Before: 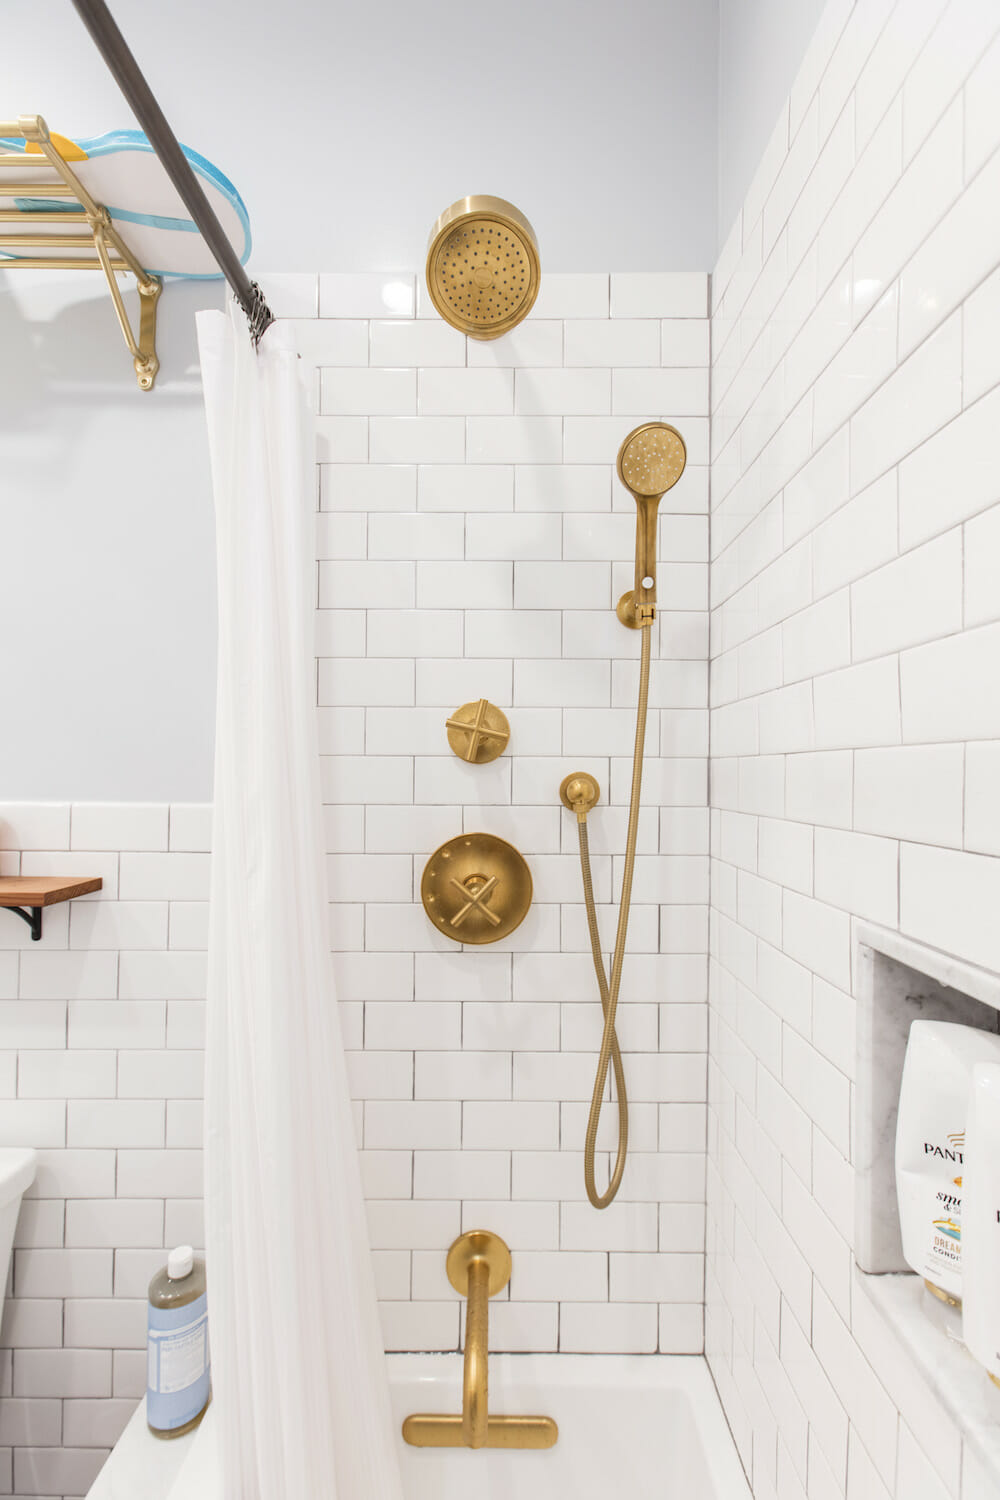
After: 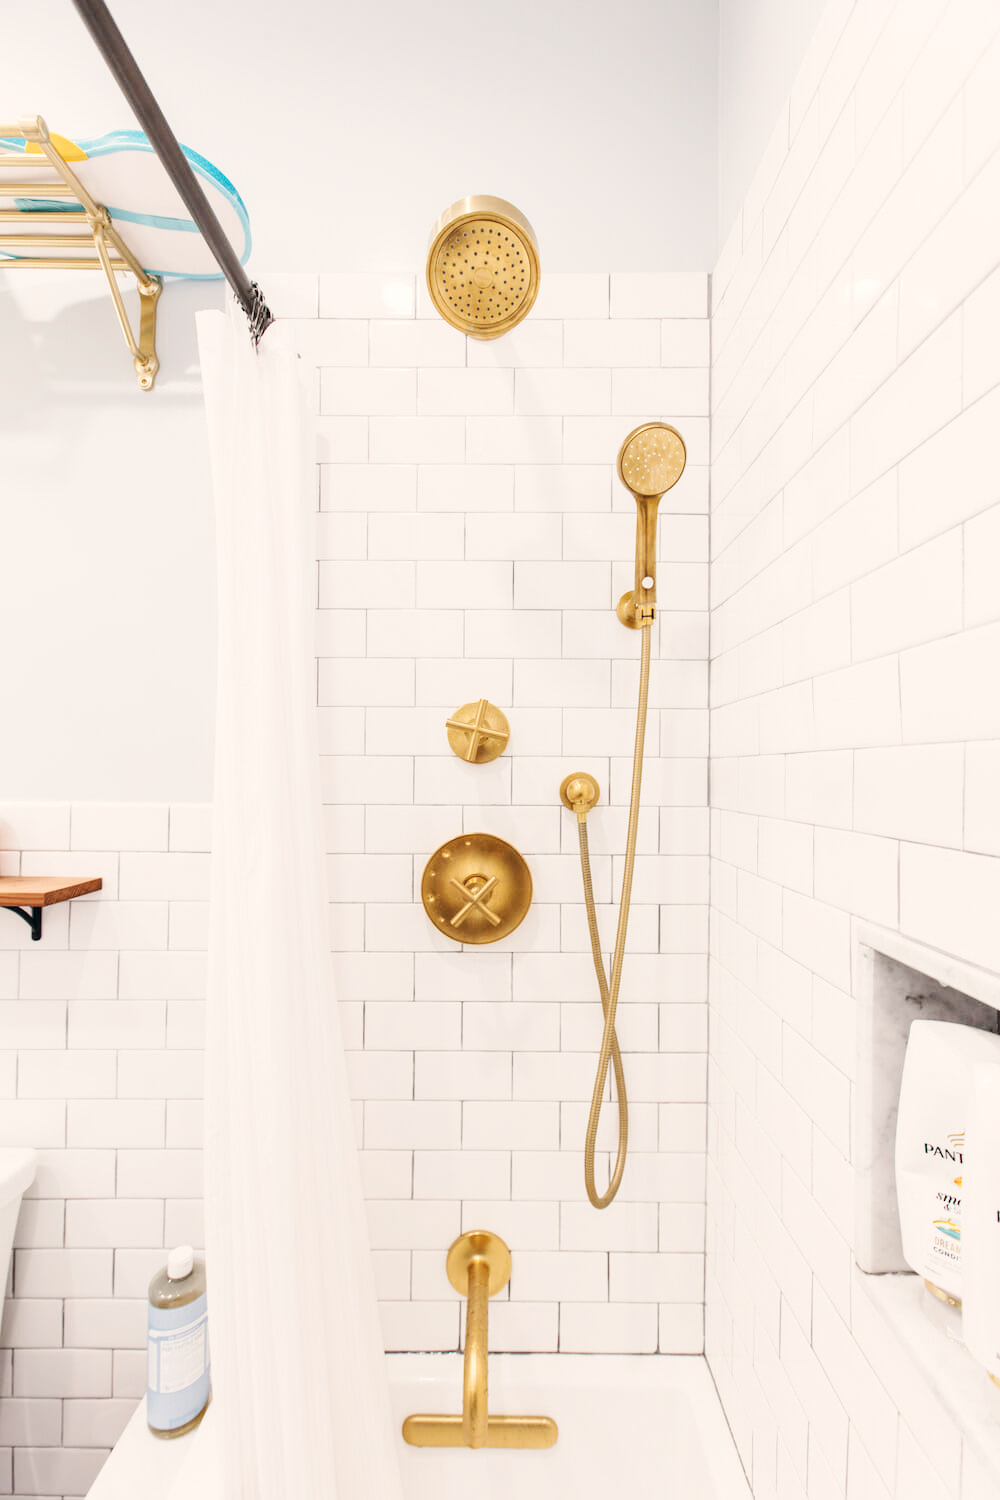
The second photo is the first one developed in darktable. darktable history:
color correction: highlights a* 2.75, highlights b* 5, shadows a* -2.04, shadows b* -4.84, saturation 0.8
base curve: curves: ch0 [(0, 0) (0.032, 0.025) (0.121, 0.166) (0.206, 0.329) (0.605, 0.79) (1, 1)], preserve colors none
